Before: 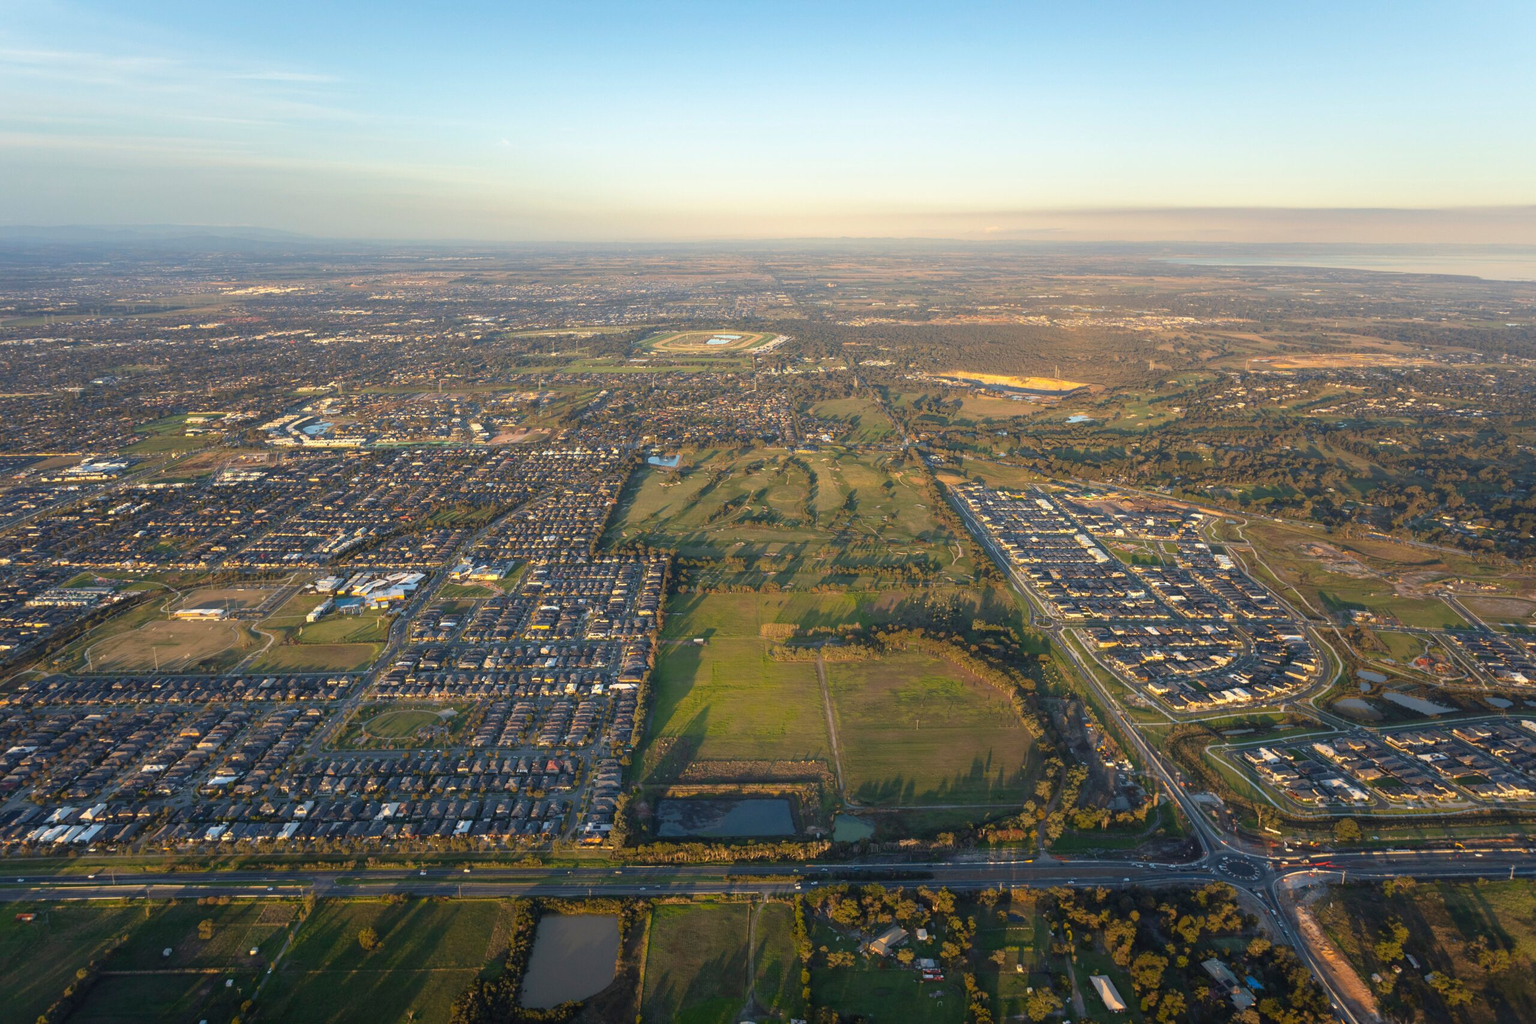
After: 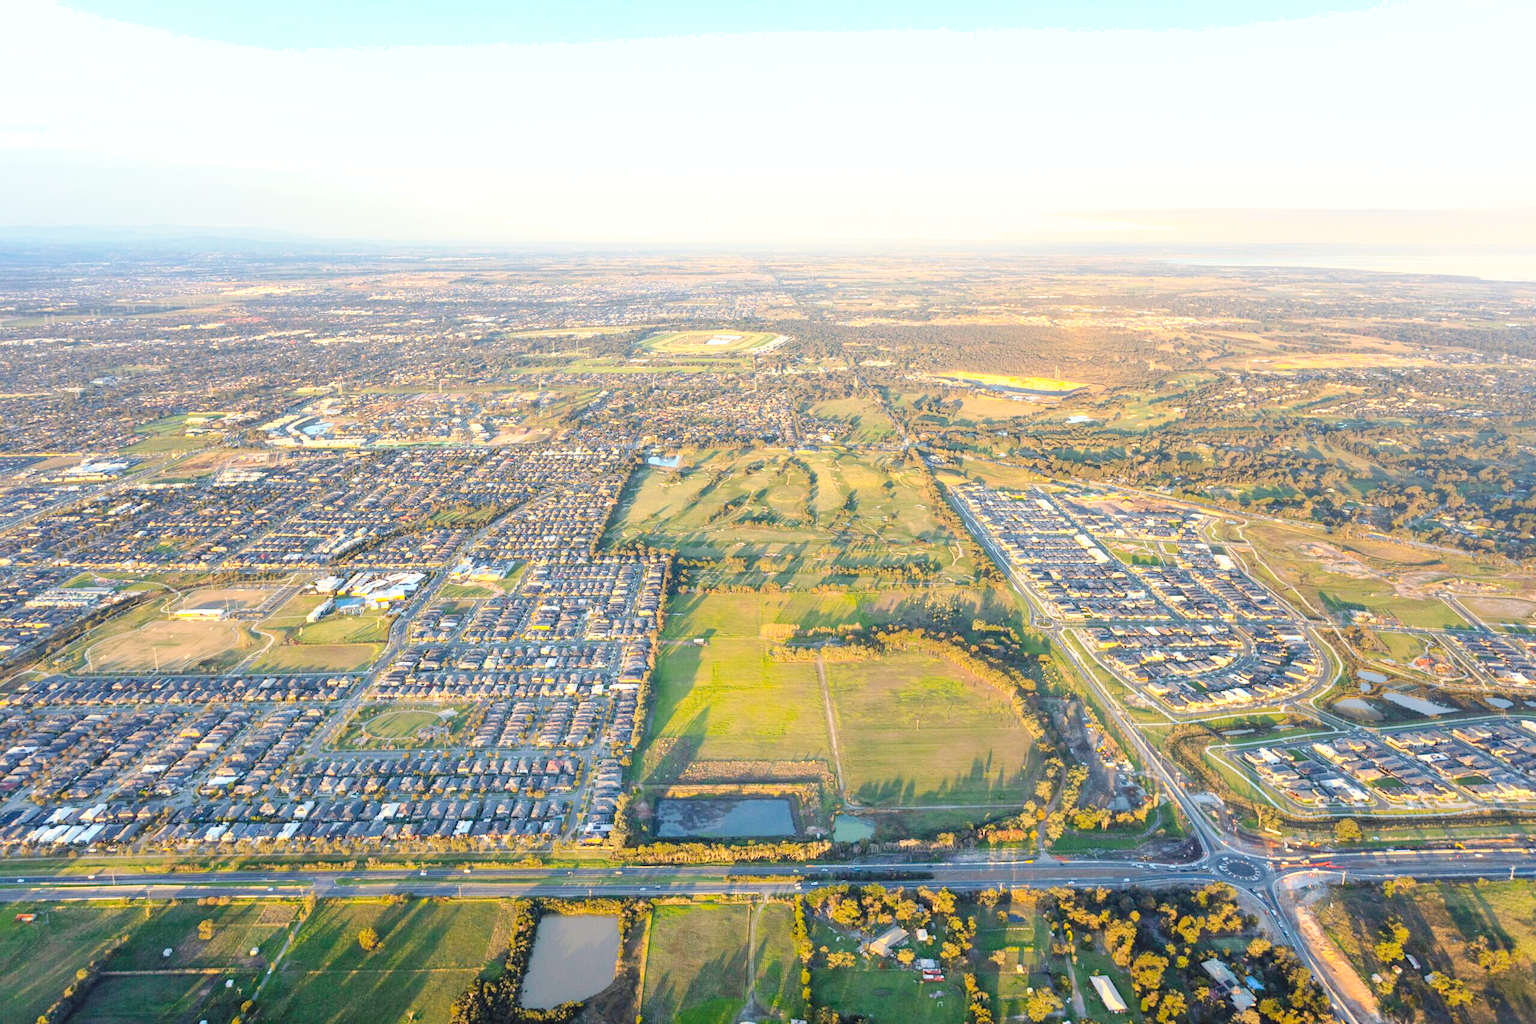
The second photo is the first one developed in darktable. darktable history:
shadows and highlights: soften with gaussian
tone curve: curves: ch0 [(0, 0) (0.003, 0.003) (0.011, 0.005) (0.025, 0.008) (0.044, 0.012) (0.069, 0.02) (0.1, 0.031) (0.136, 0.047) (0.177, 0.088) (0.224, 0.141) (0.277, 0.222) (0.335, 0.32) (0.399, 0.422) (0.468, 0.523) (0.543, 0.623) (0.623, 0.716) (0.709, 0.796) (0.801, 0.88) (0.898, 0.958) (1, 1)], preserve colors none
exposure: black level correction 0, exposure 0.7 EV, compensate exposure bias true, compensate highlight preservation false
contrast brightness saturation: contrast 0.1, brightness 0.3, saturation 0.14
